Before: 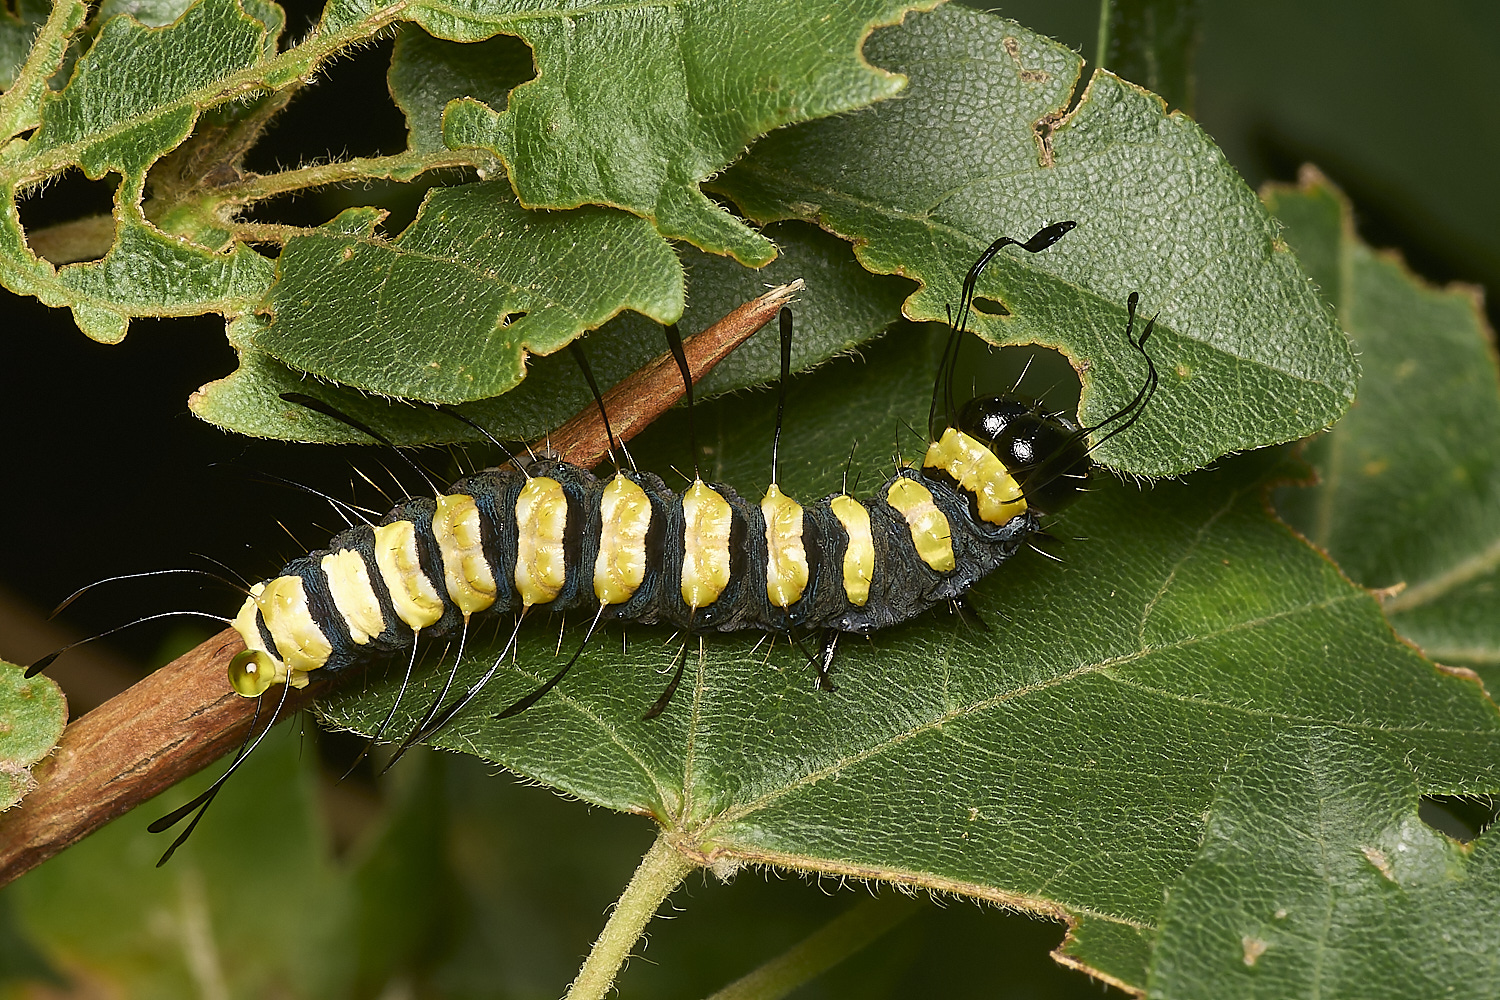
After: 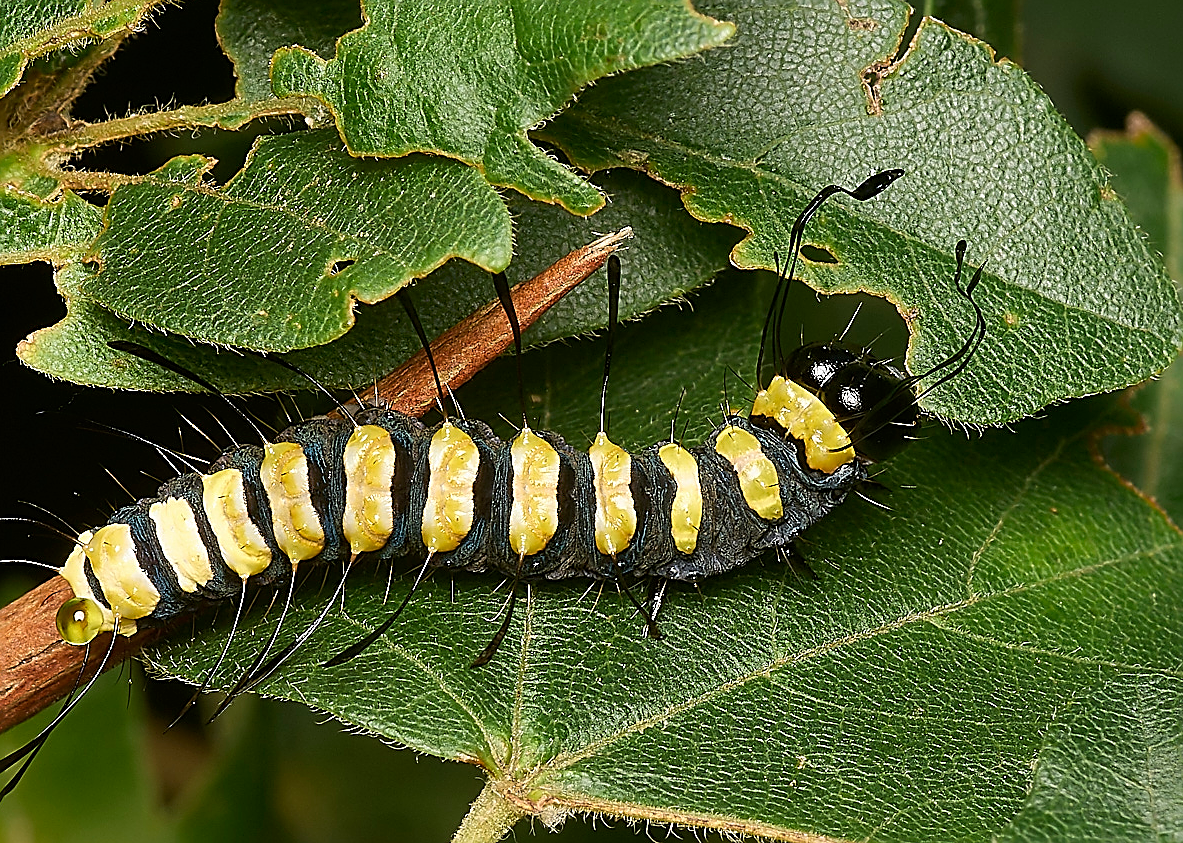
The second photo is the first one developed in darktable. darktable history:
sharpen: amount 0.888
crop: left 11.486%, top 5.283%, right 9.602%, bottom 10.361%
